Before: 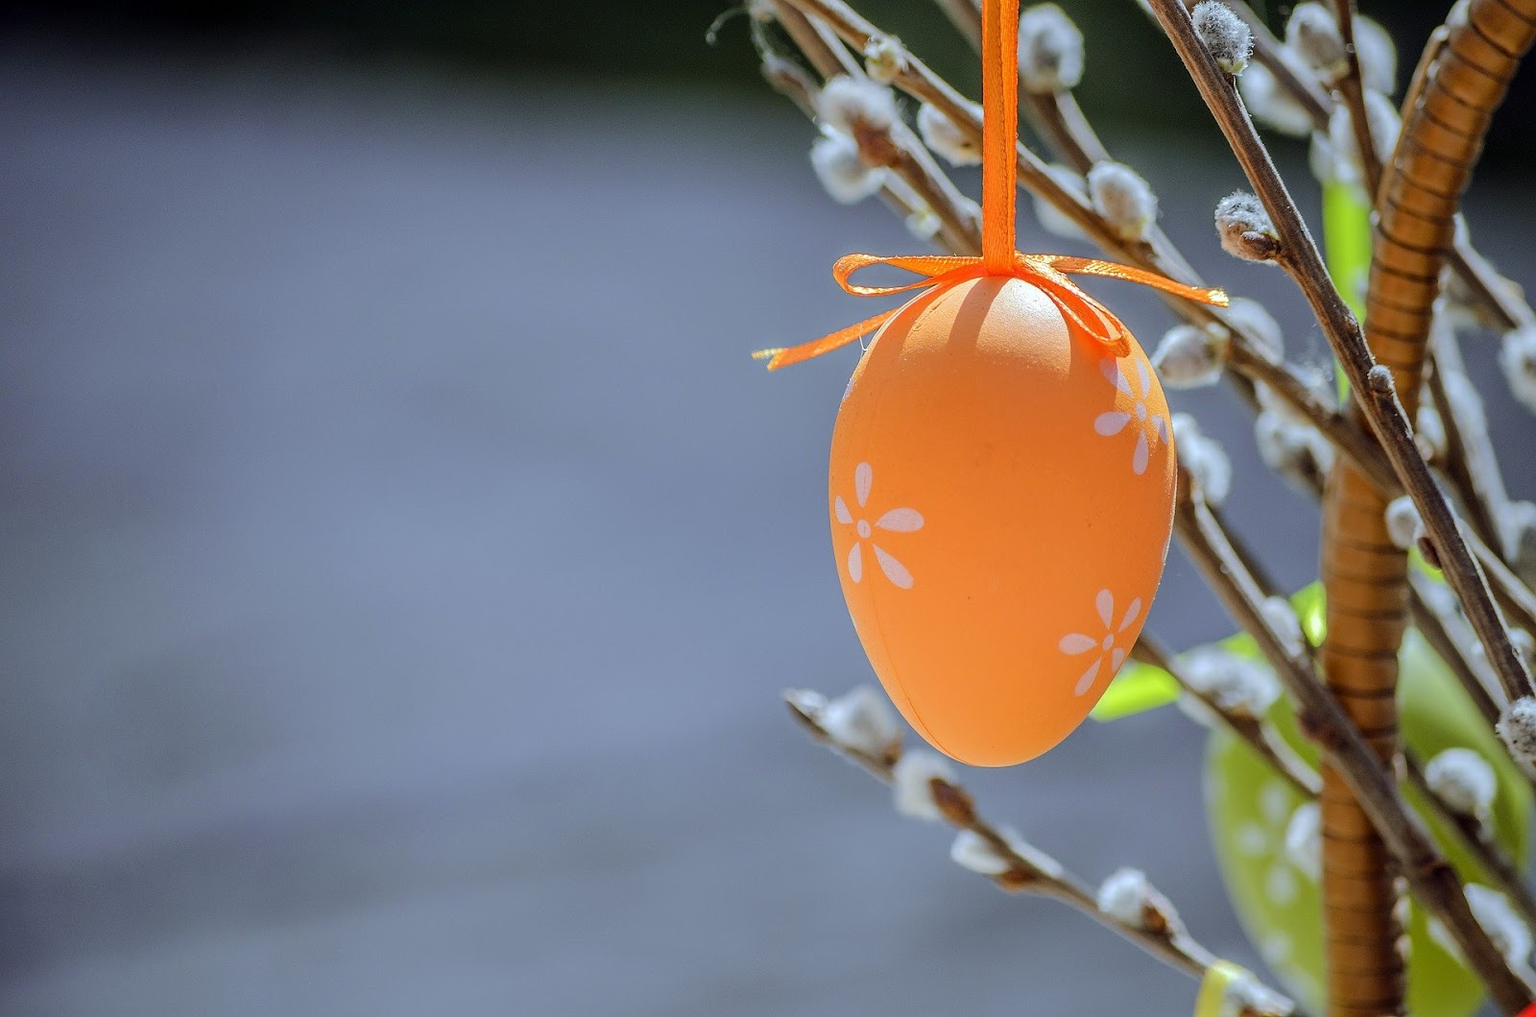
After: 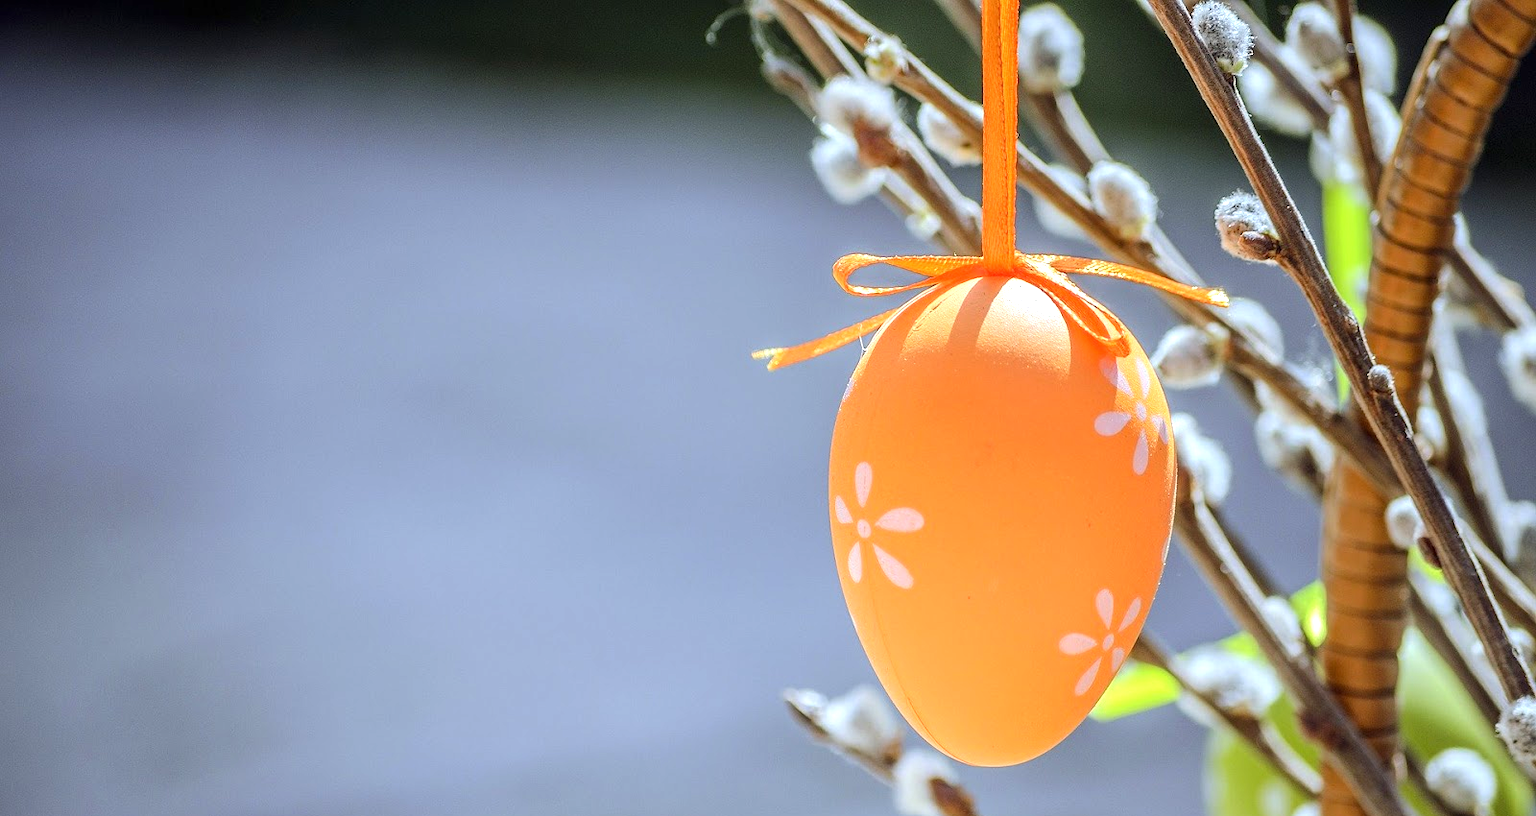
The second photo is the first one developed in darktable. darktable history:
crop: bottom 19.697%
exposure: black level correction 0, exposure 0.696 EV, compensate highlight preservation false
